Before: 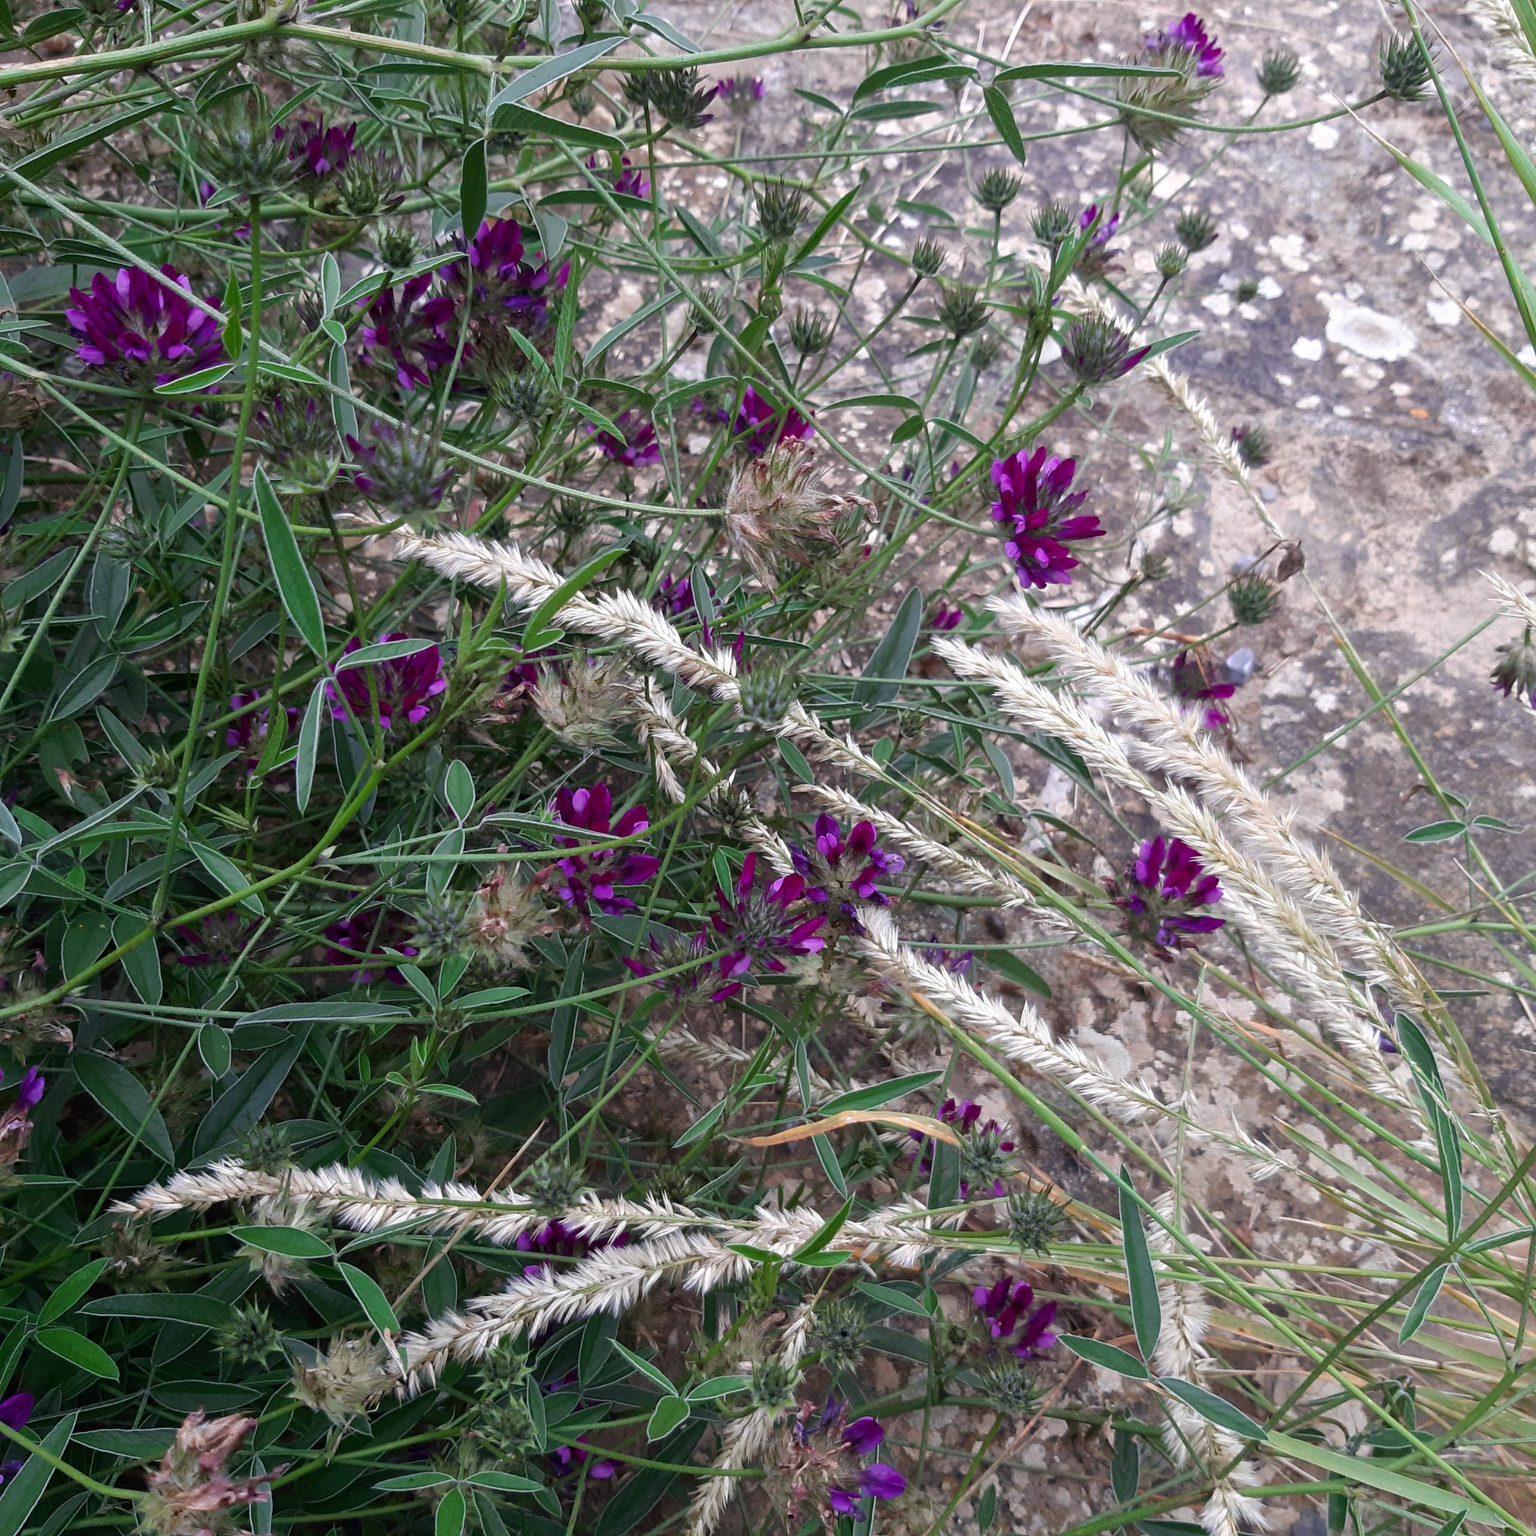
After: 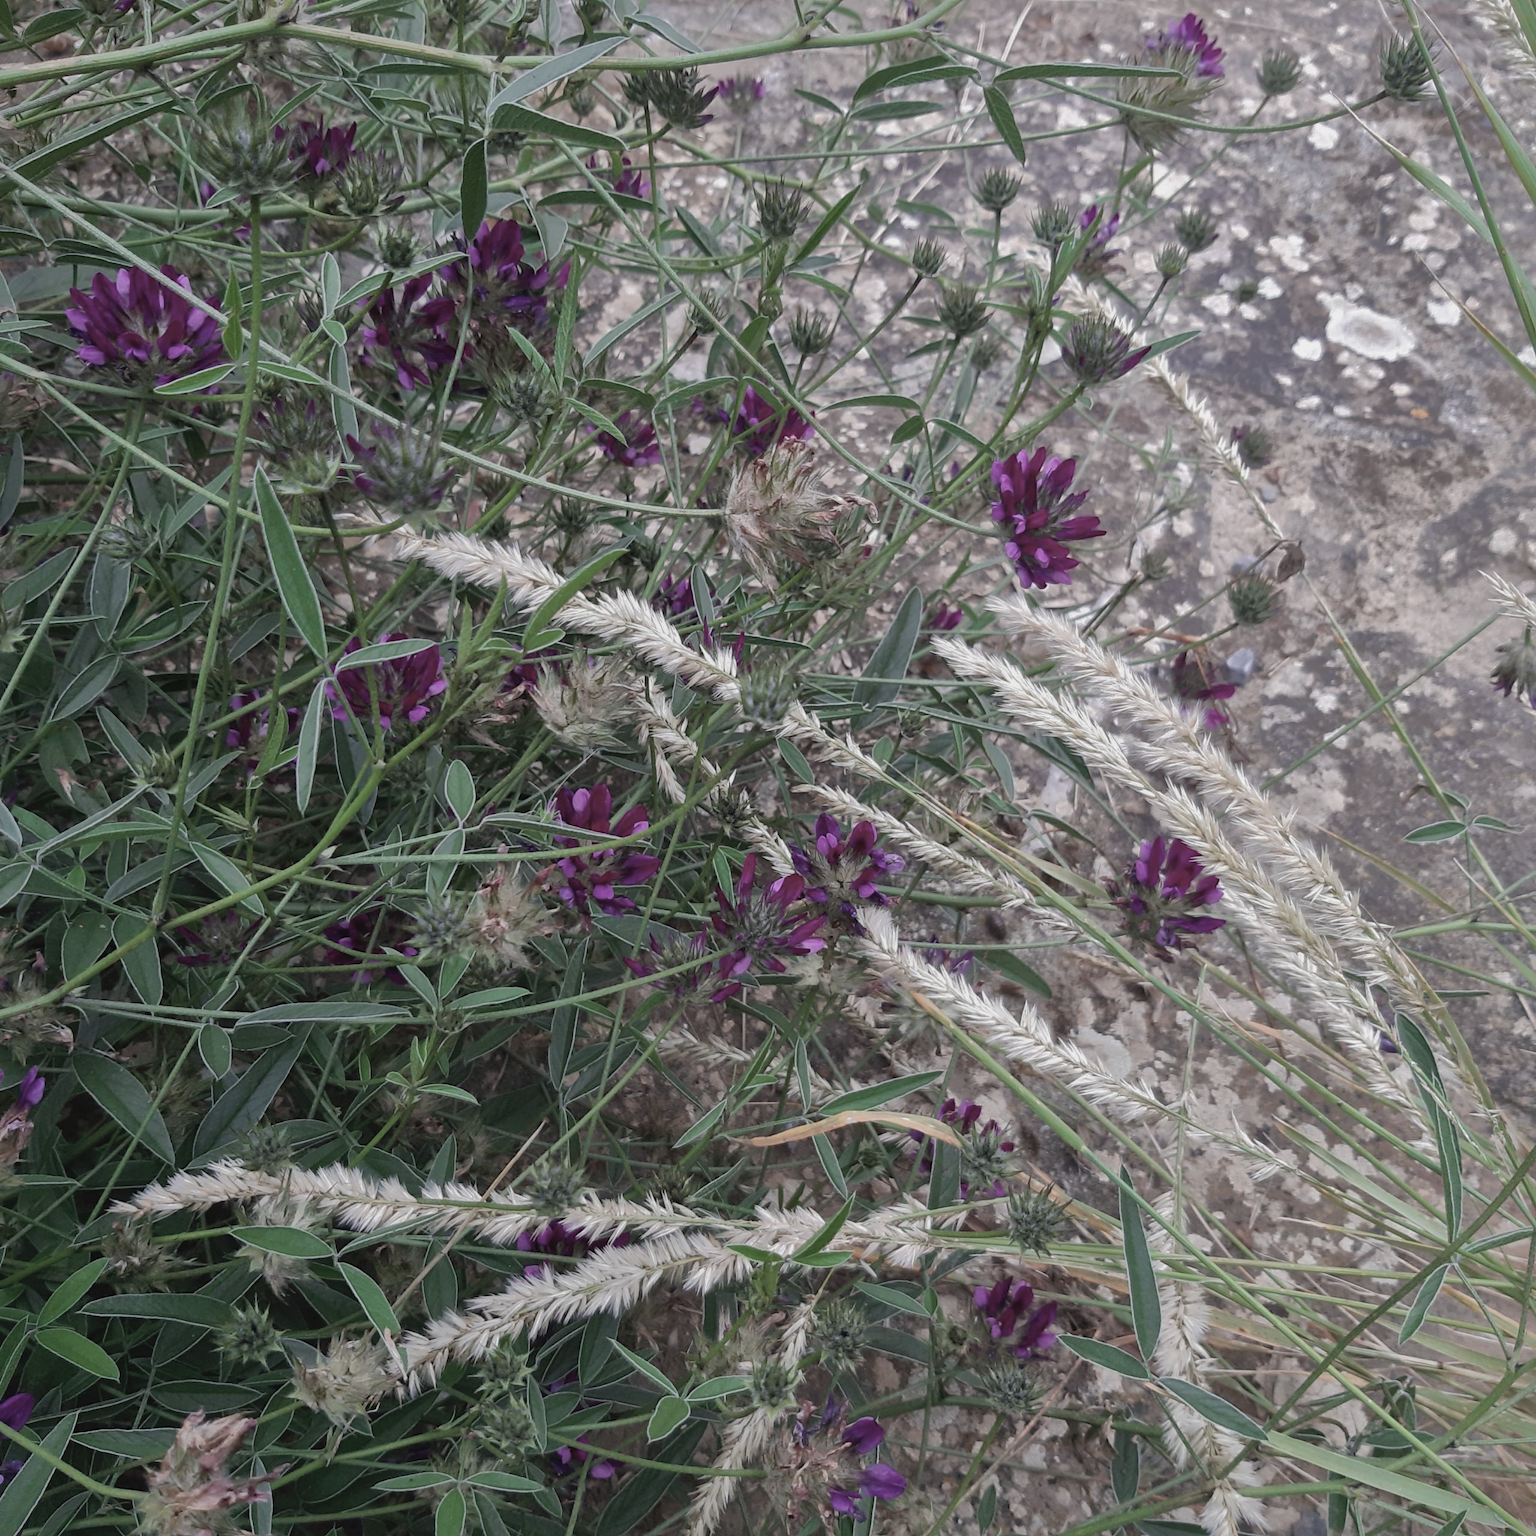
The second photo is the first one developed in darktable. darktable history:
shadows and highlights: shadows 38.93, highlights -75.64
contrast brightness saturation: contrast -0.053, saturation -0.418
